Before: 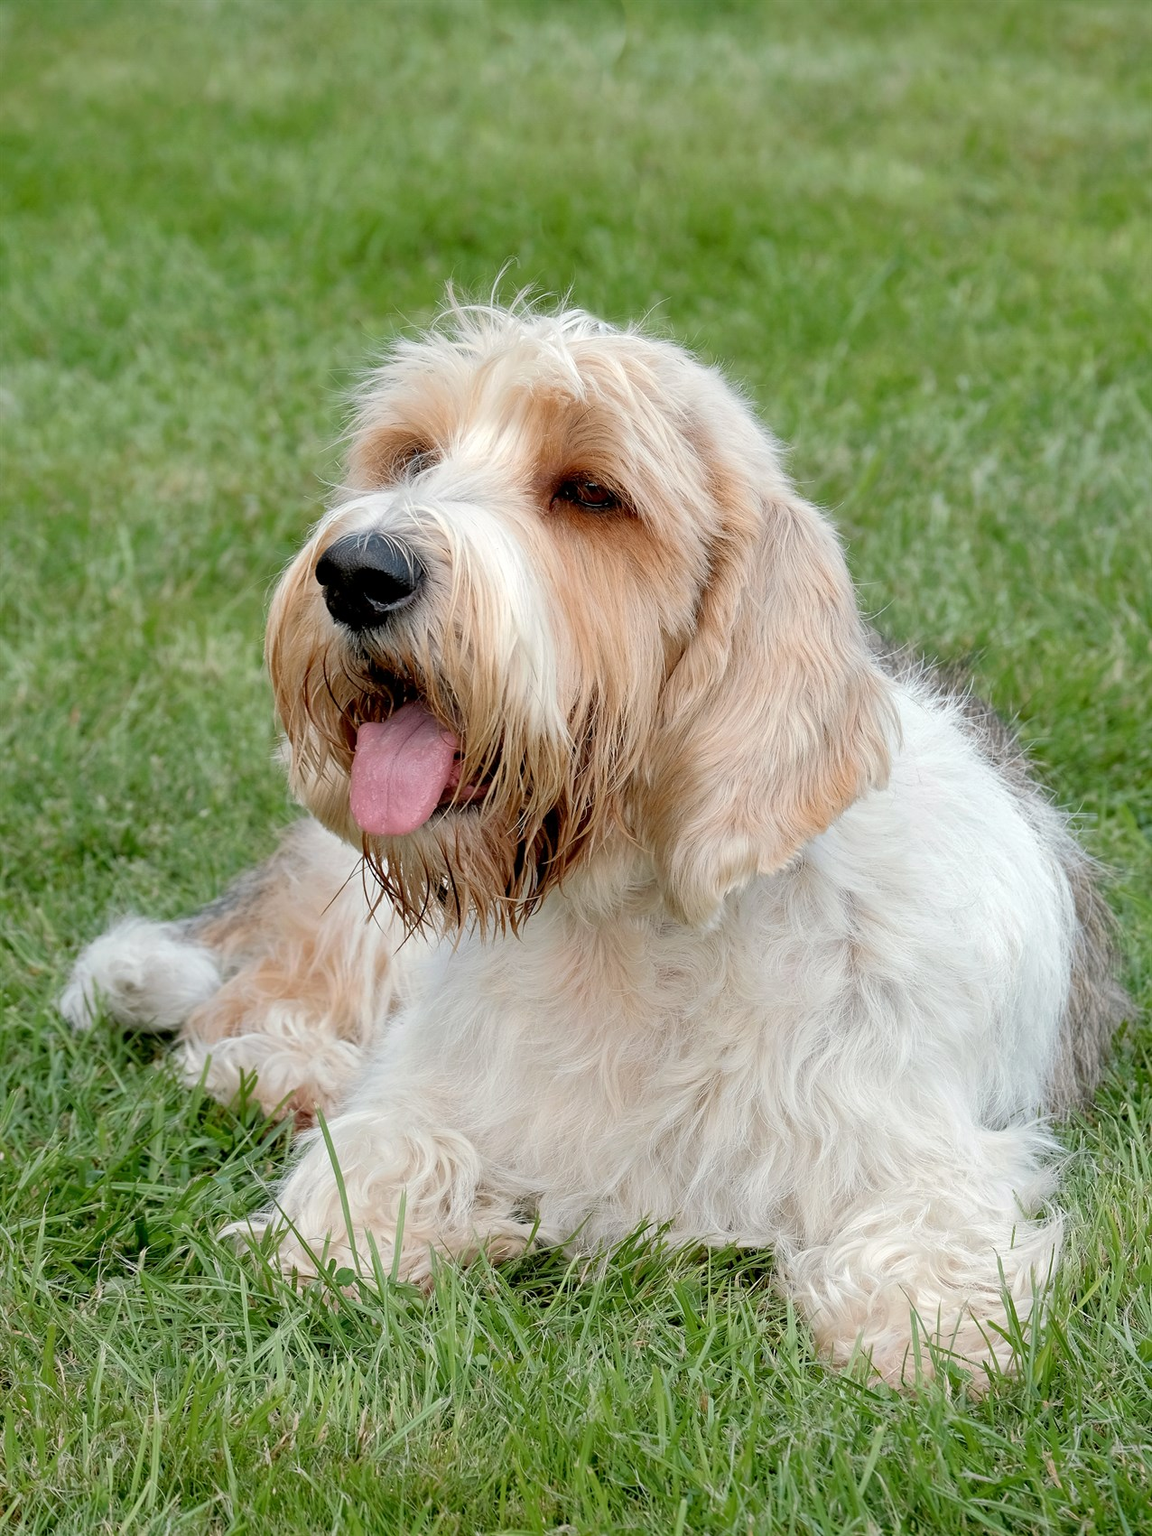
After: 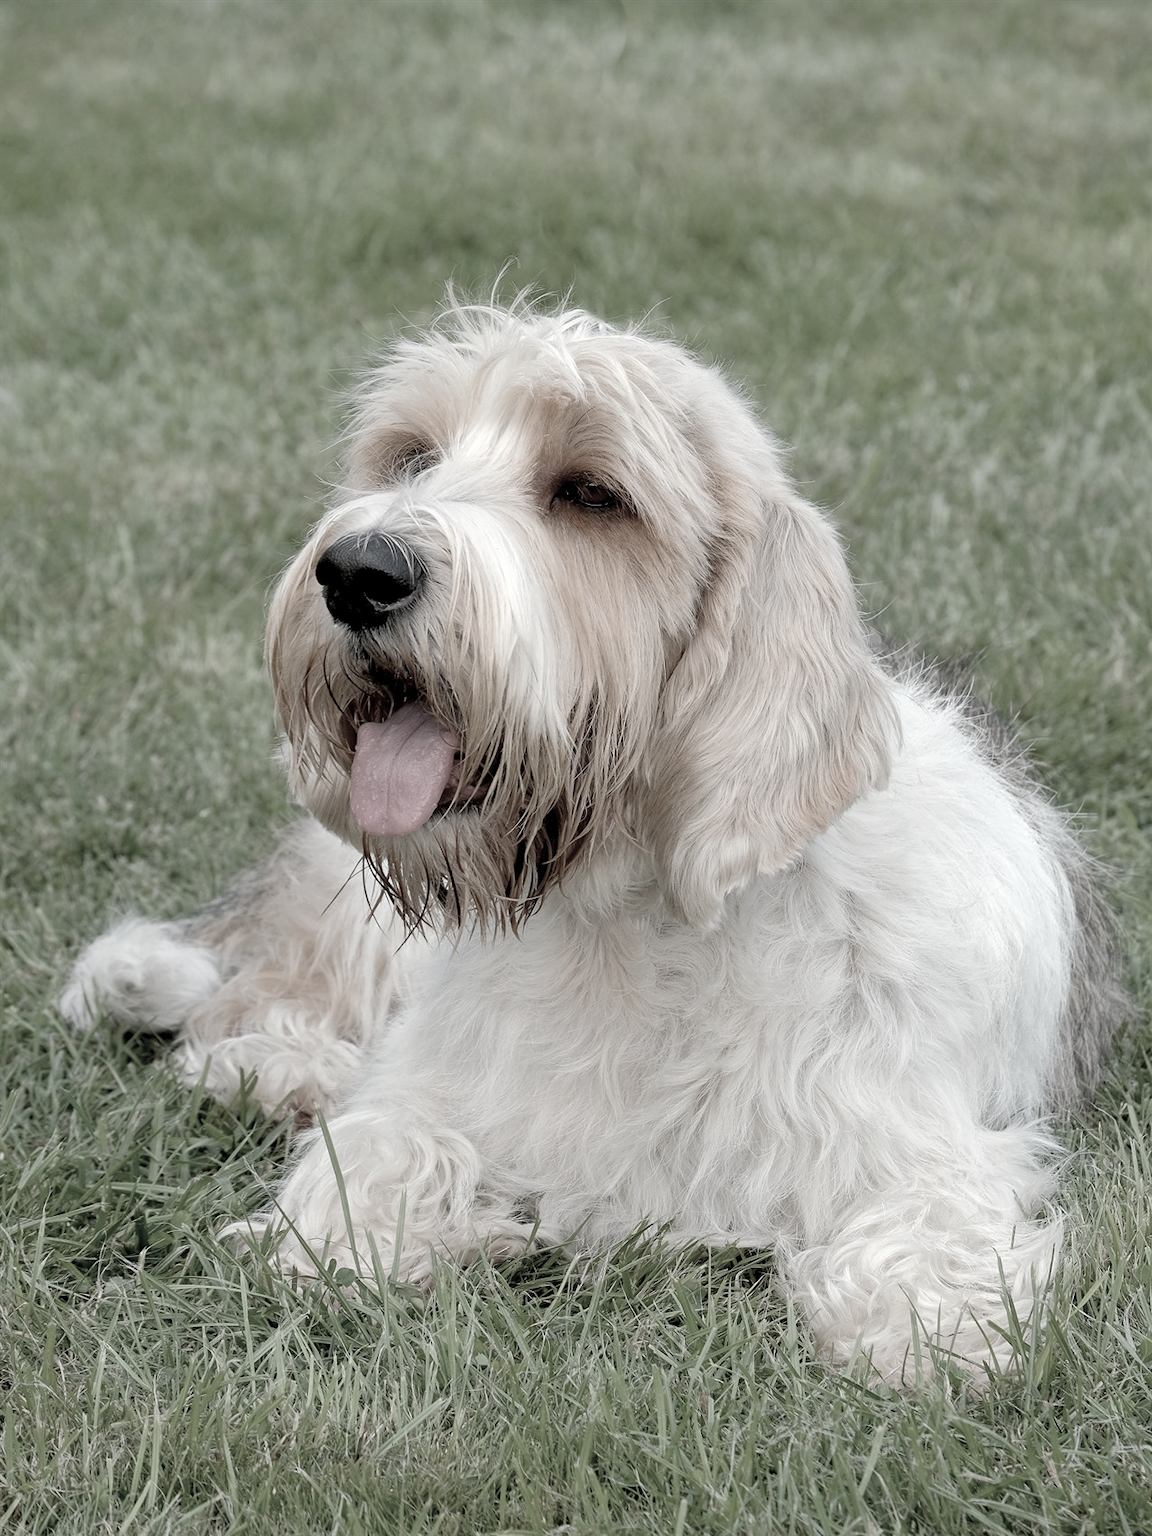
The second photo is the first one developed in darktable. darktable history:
color zones: curves: ch1 [(0, 0.153) (0.143, 0.15) (0.286, 0.151) (0.429, 0.152) (0.571, 0.152) (0.714, 0.151) (0.857, 0.151) (1, 0.153)]
